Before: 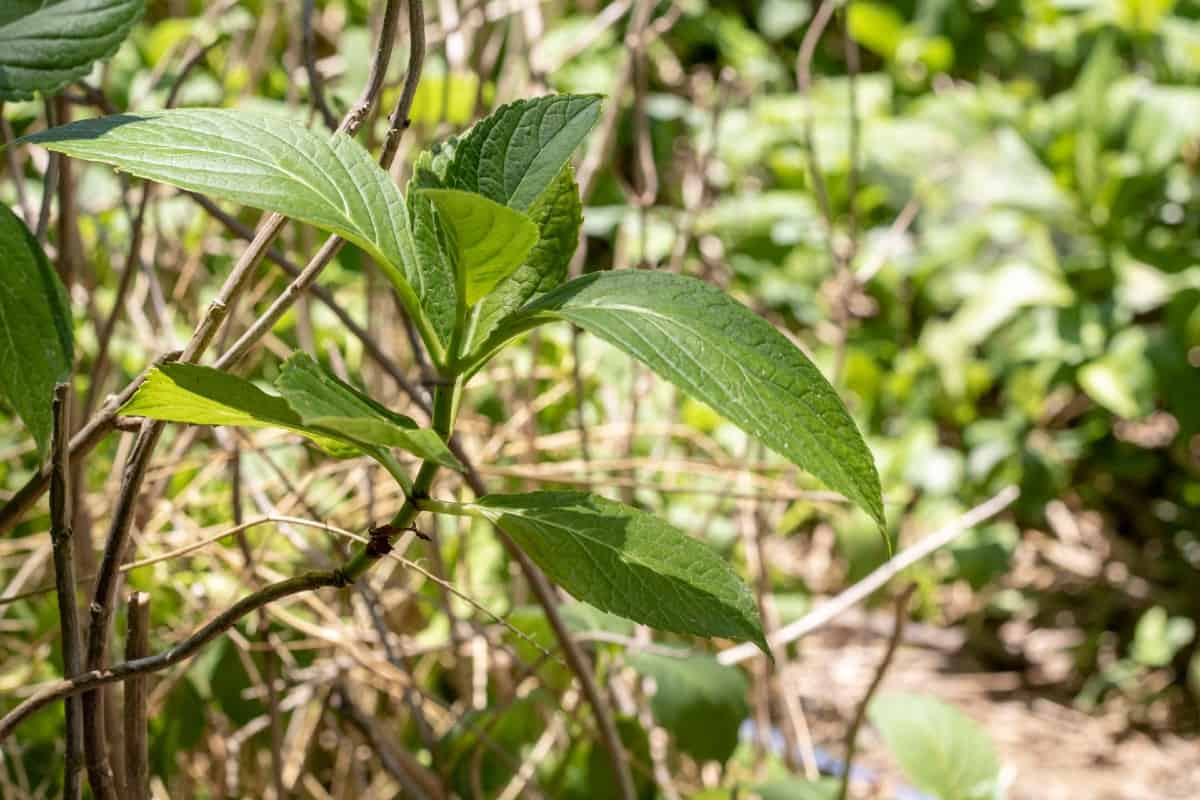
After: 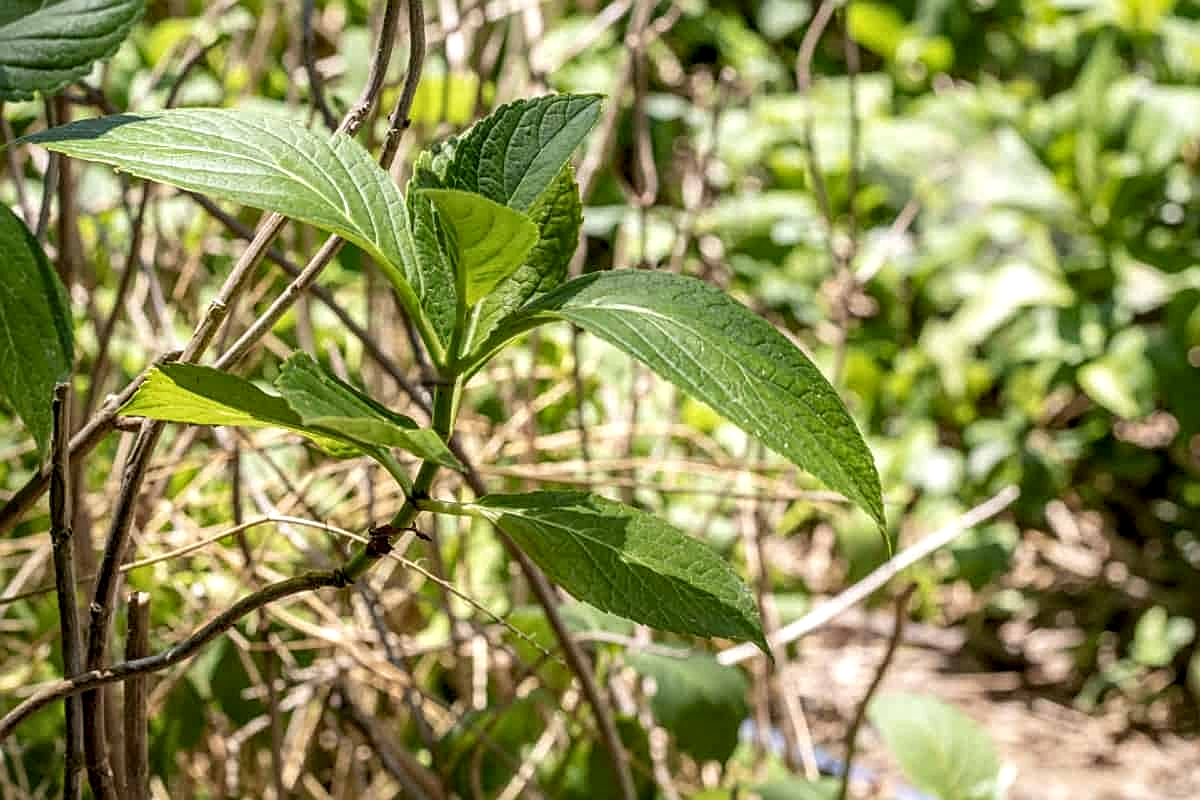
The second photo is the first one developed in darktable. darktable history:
local contrast: highlights 35%, detail 135%
sharpen: on, module defaults
